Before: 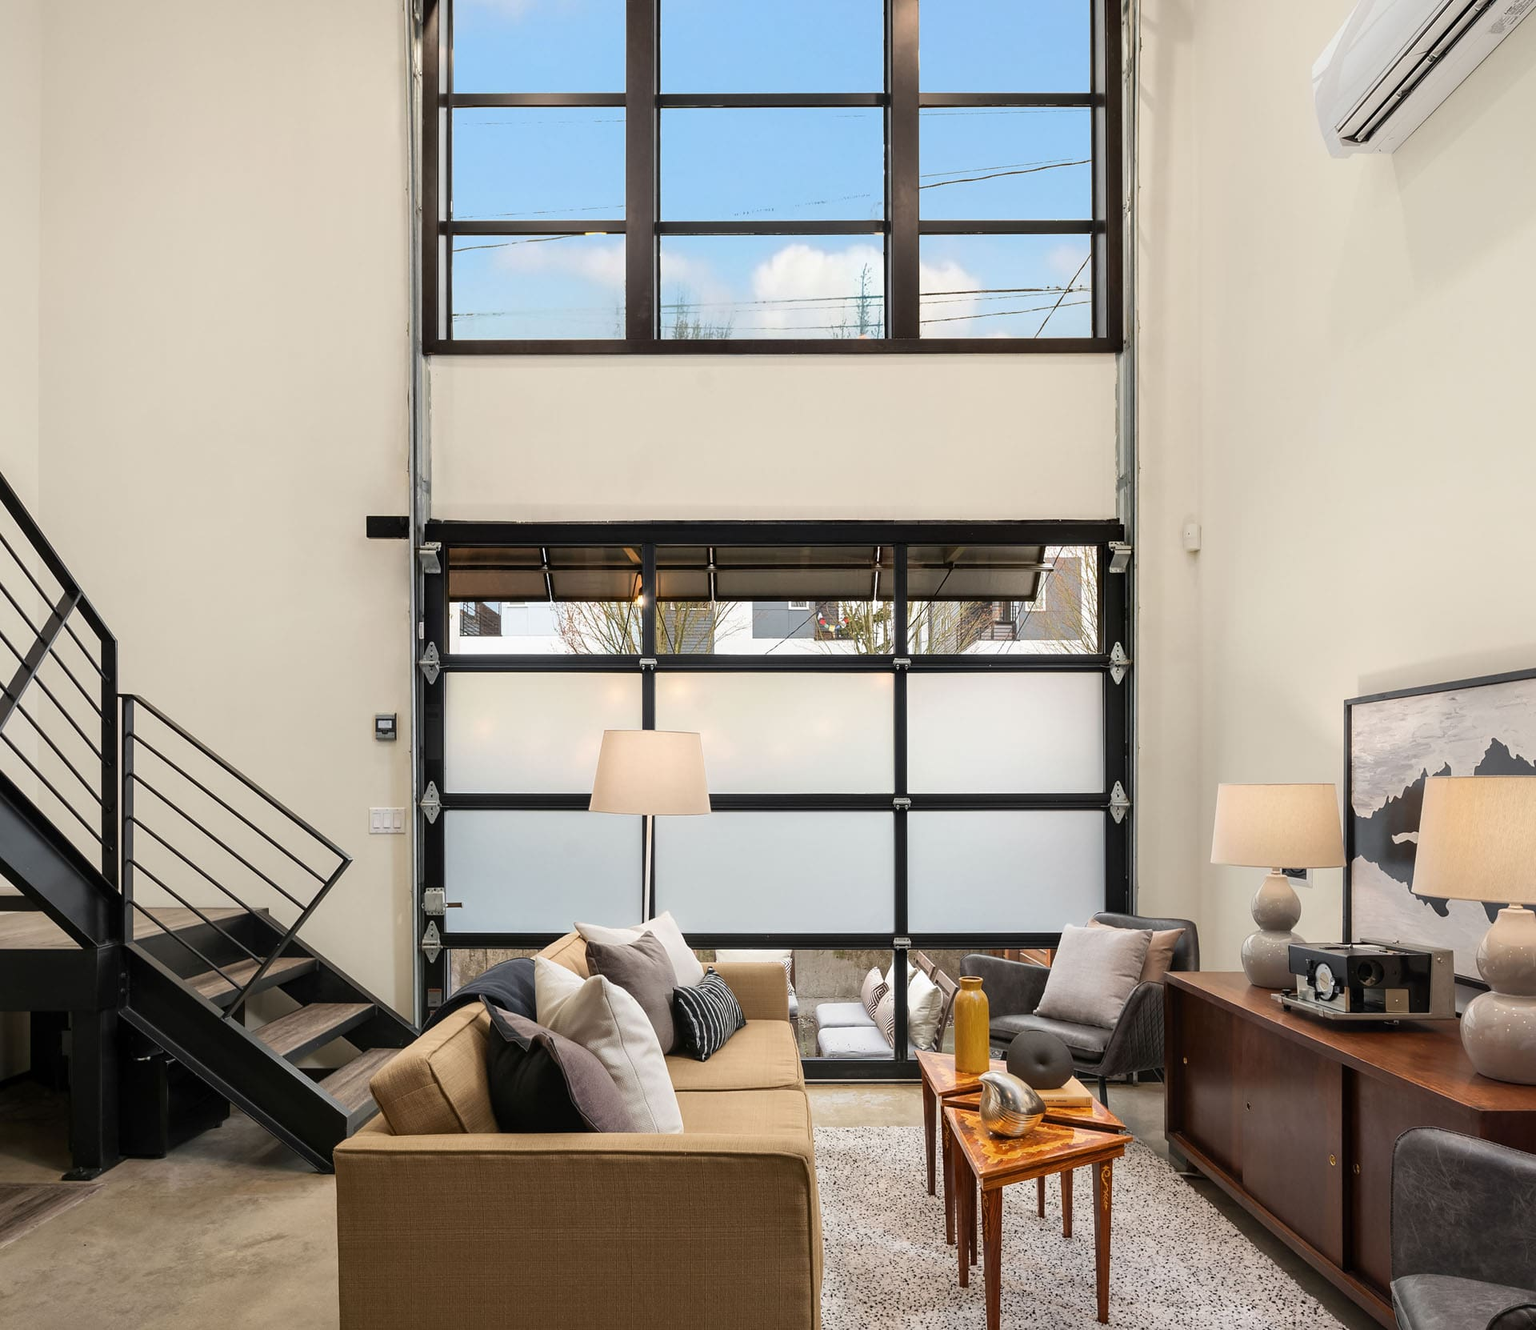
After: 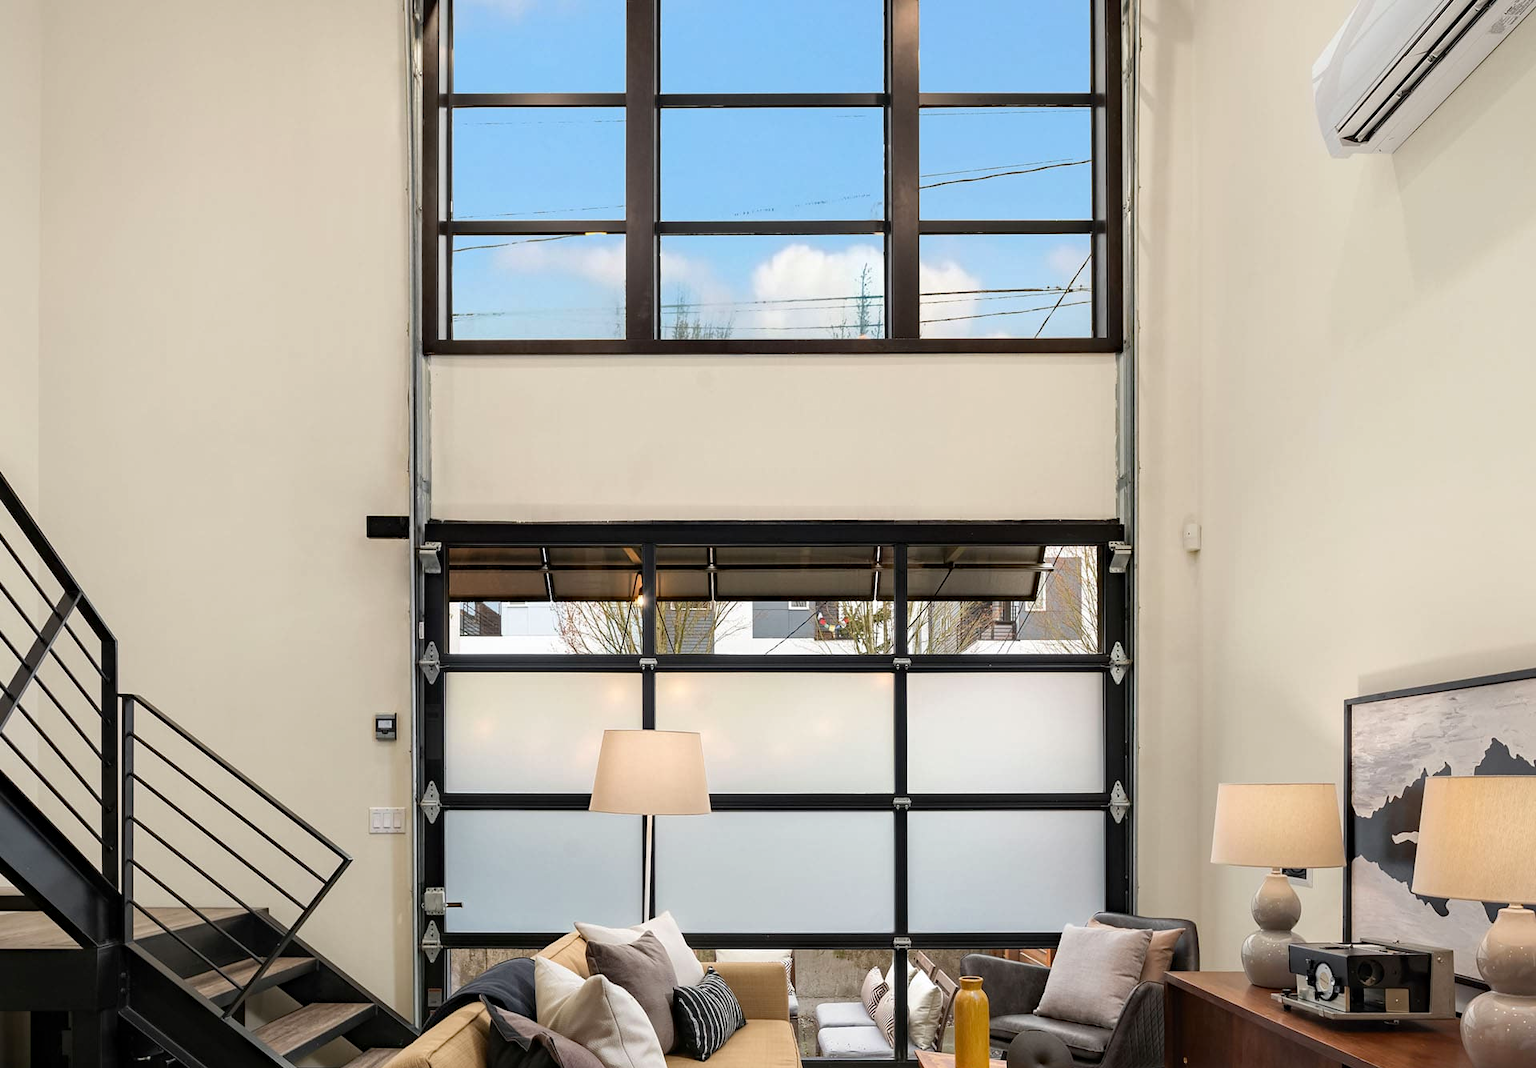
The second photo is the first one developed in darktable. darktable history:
haze removal: compatibility mode true, adaptive false
crop: bottom 19.644%
